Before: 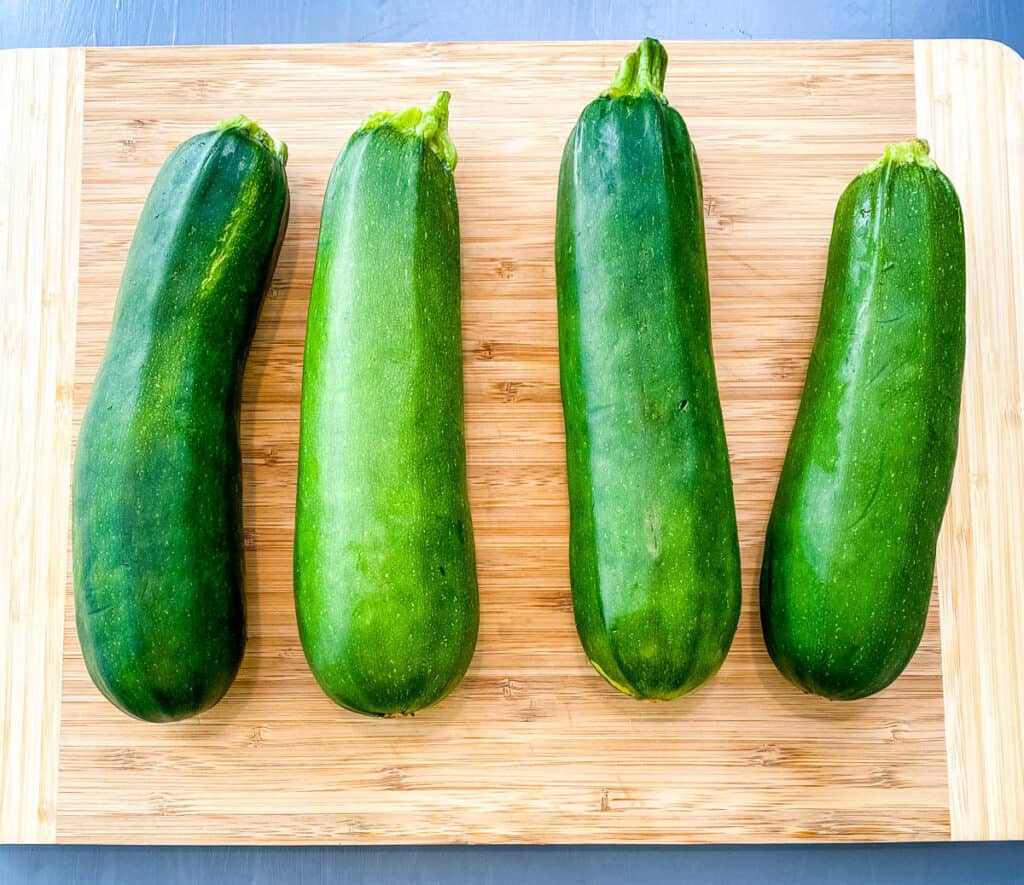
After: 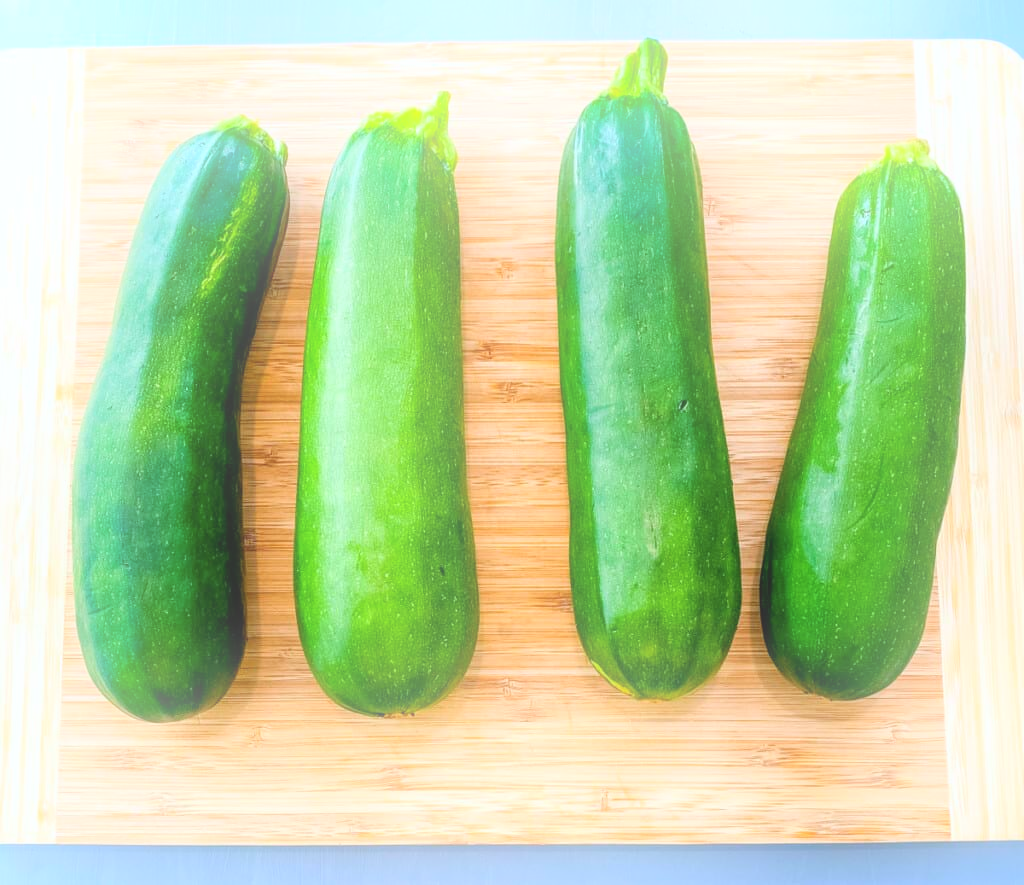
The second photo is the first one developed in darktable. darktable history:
bloom: threshold 82.5%, strength 16.25%
white balance: red 0.98, blue 1.034
